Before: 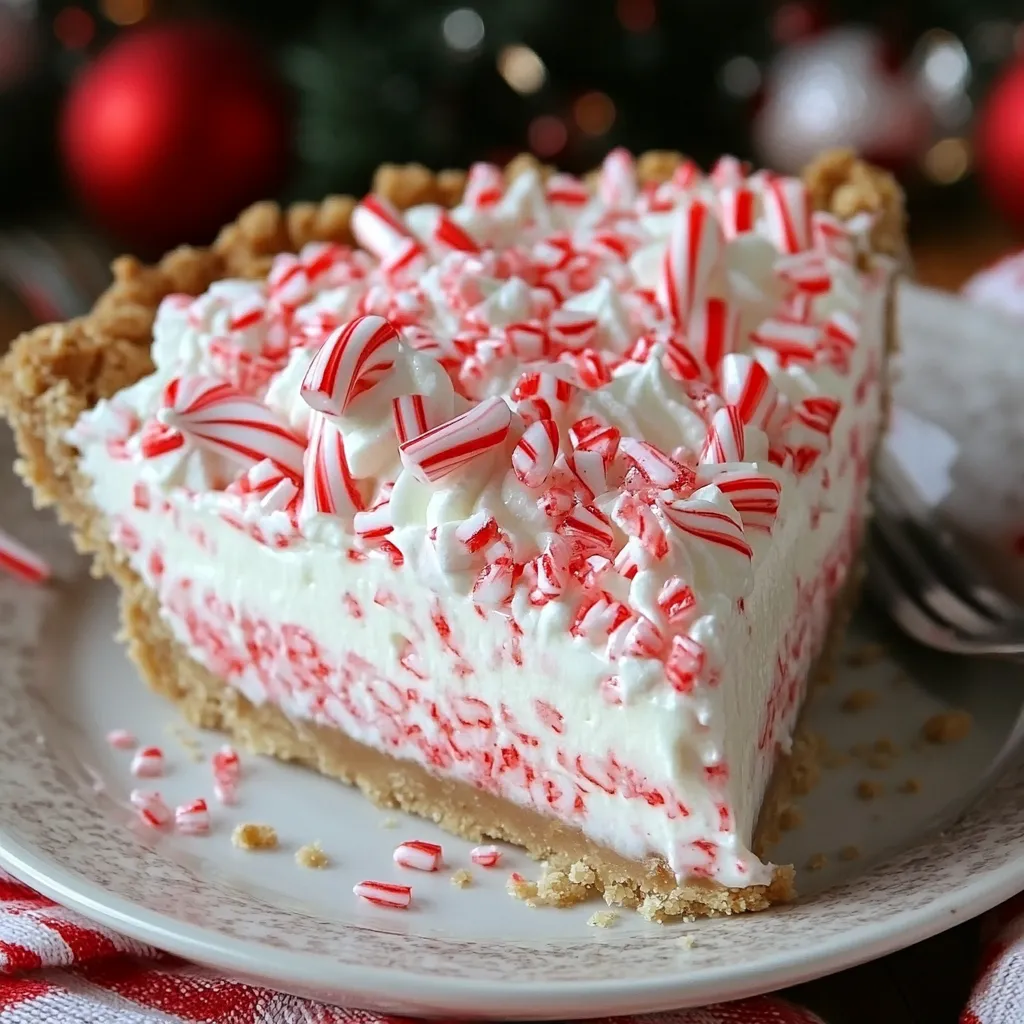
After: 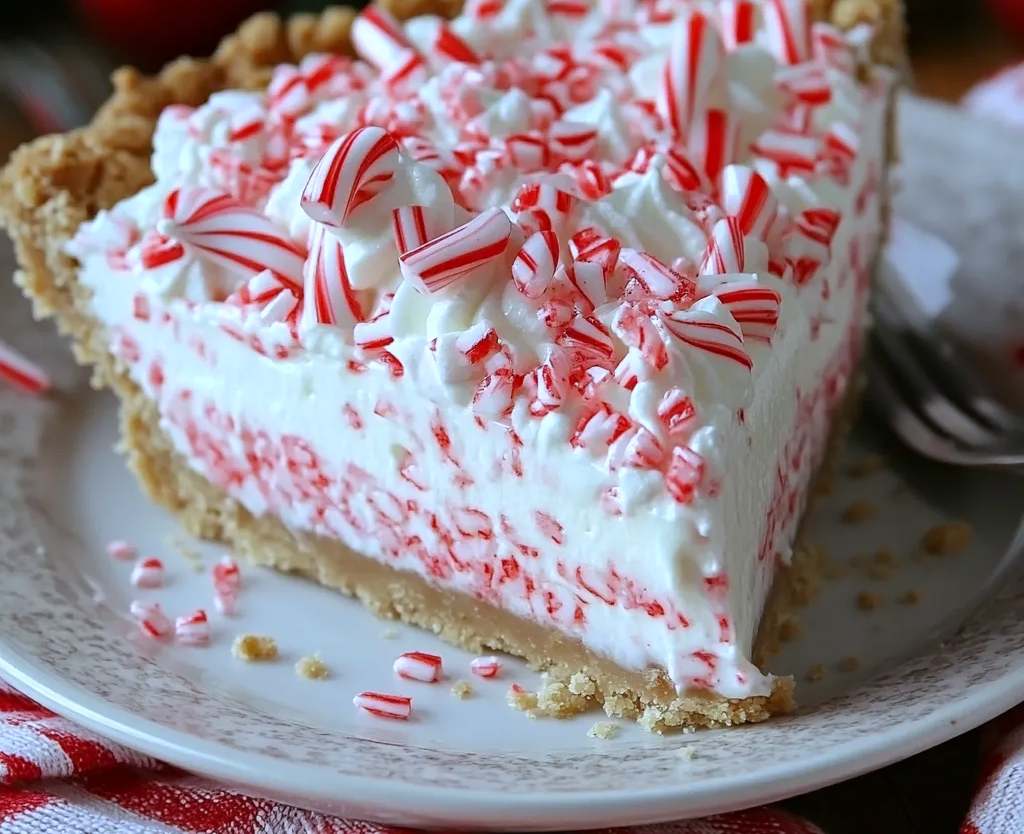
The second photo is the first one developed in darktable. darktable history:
crop and rotate: top 18.507%
white balance: red 0.924, blue 1.095
